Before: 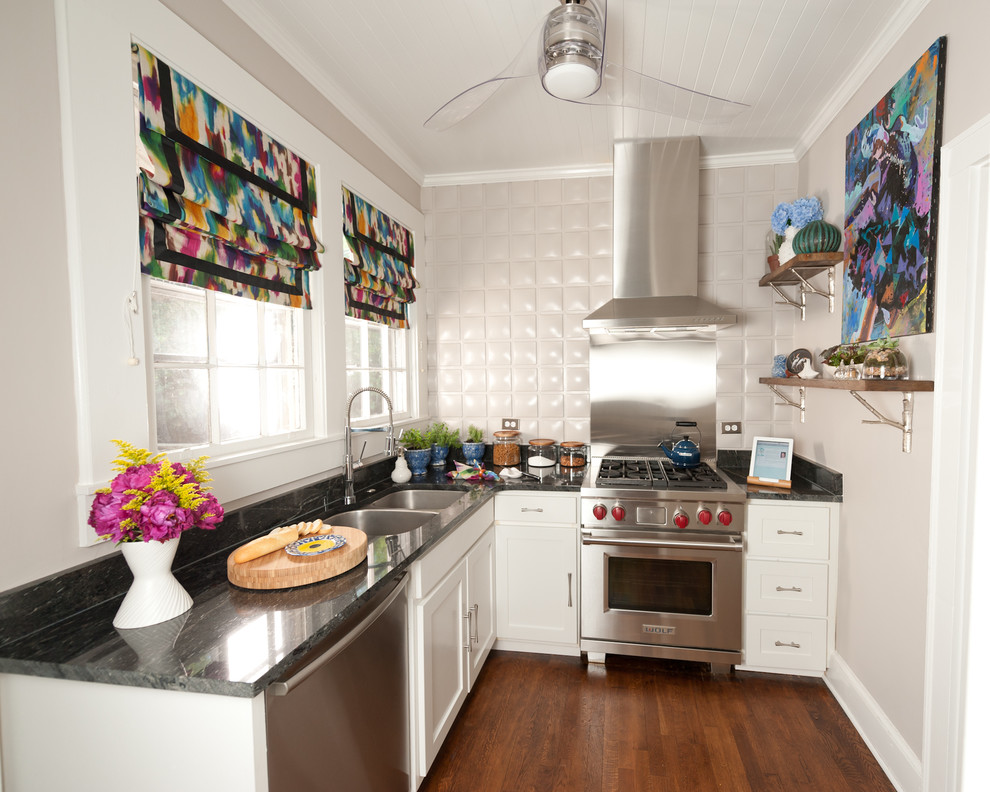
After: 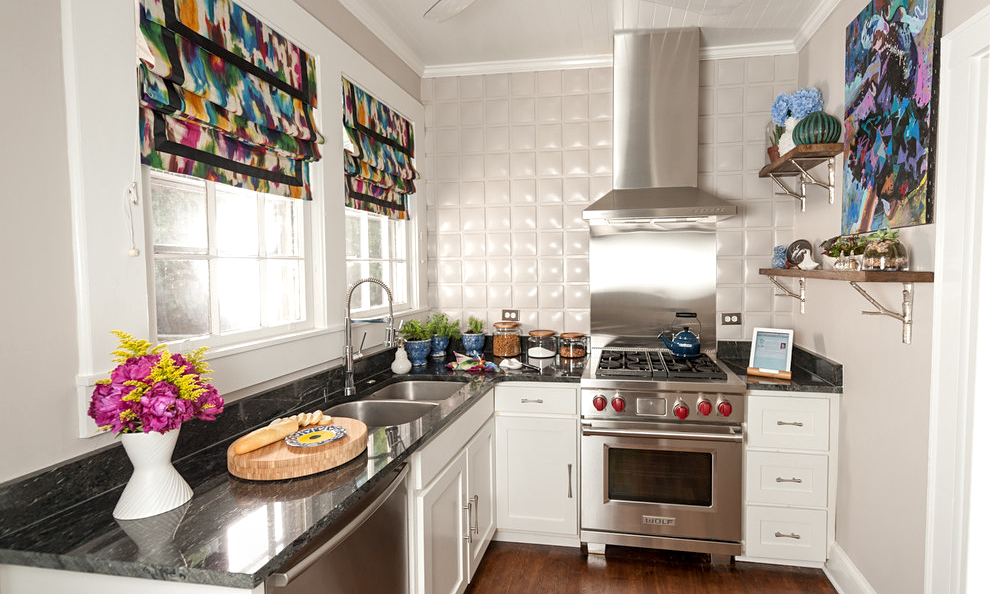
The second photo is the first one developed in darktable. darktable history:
local contrast: on, module defaults
sharpen: amount 0.206
crop: top 13.795%, bottom 11.117%
